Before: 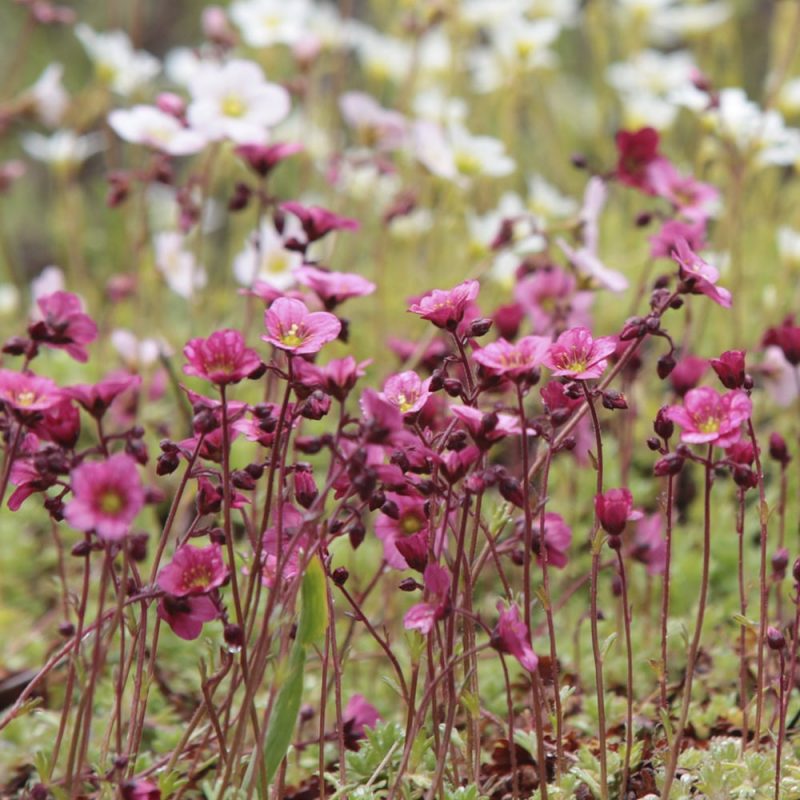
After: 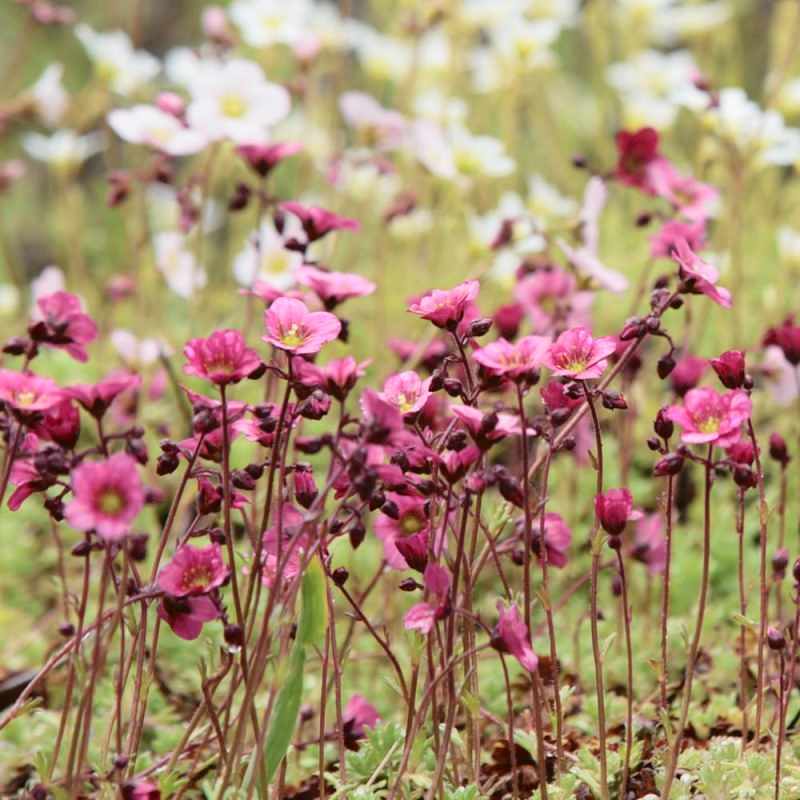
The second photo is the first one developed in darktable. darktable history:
tone curve: curves: ch0 [(0.003, 0.029) (0.037, 0.036) (0.149, 0.117) (0.297, 0.318) (0.422, 0.474) (0.531, 0.6) (0.743, 0.809) (0.877, 0.901) (1, 0.98)]; ch1 [(0, 0) (0.305, 0.325) (0.453, 0.437) (0.482, 0.479) (0.501, 0.5) (0.506, 0.503) (0.567, 0.572) (0.605, 0.608) (0.668, 0.69) (1, 1)]; ch2 [(0, 0) (0.313, 0.306) (0.4, 0.399) (0.45, 0.48) (0.499, 0.502) (0.512, 0.523) (0.57, 0.595) (0.653, 0.662) (1, 1)], color space Lab, independent channels, preserve colors none
